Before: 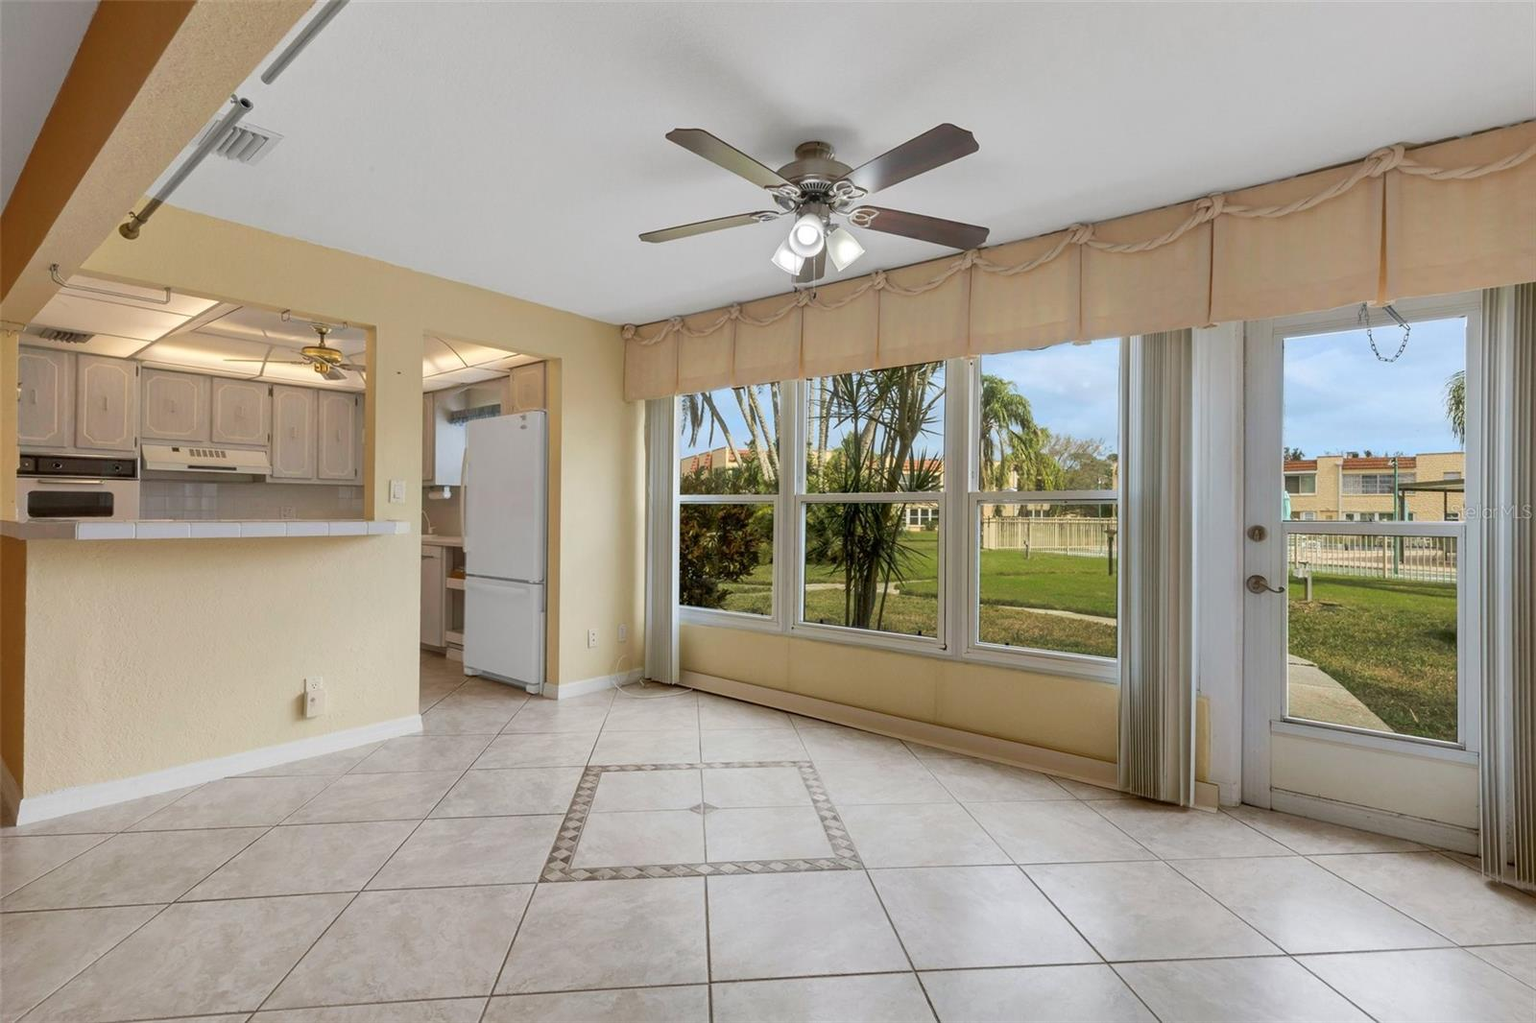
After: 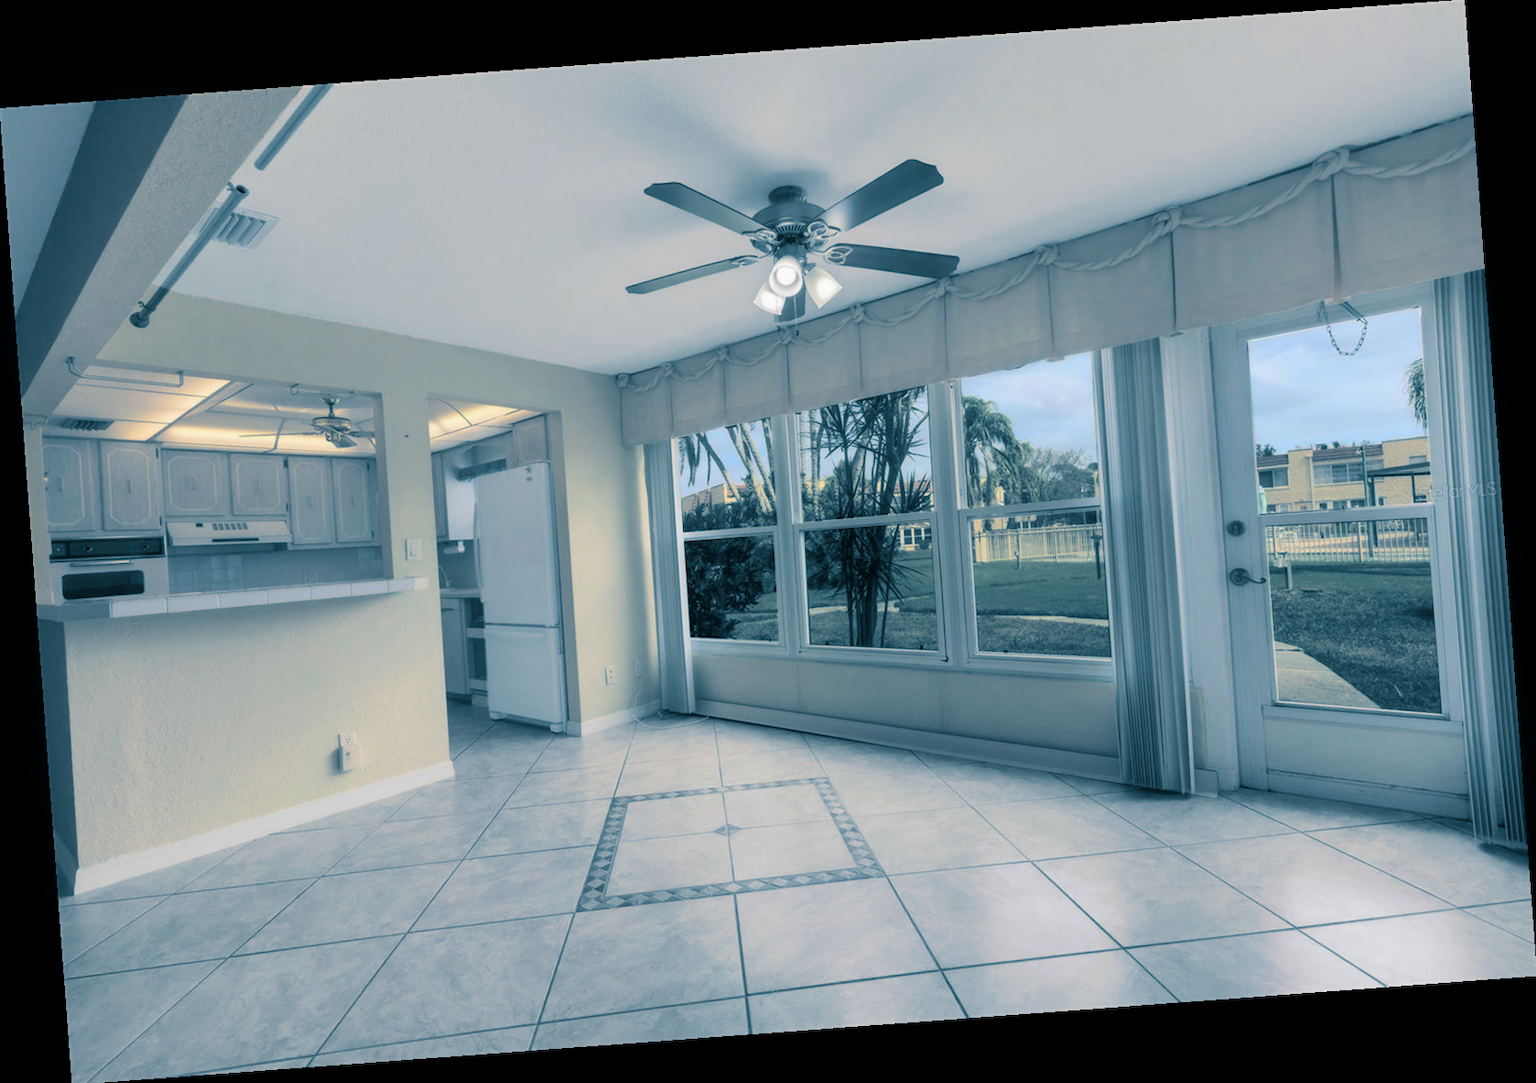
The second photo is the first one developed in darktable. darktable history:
split-toning: shadows › hue 212.4°, balance -70
rotate and perspective: rotation -4.25°, automatic cropping off
contrast equalizer: octaves 7, y [[0.502, 0.505, 0.512, 0.529, 0.564, 0.588], [0.5 ×6], [0.502, 0.505, 0.512, 0.529, 0.564, 0.588], [0, 0.001, 0.001, 0.004, 0.008, 0.011], [0, 0.001, 0.001, 0.004, 0.008, 0.011]], mix -1
